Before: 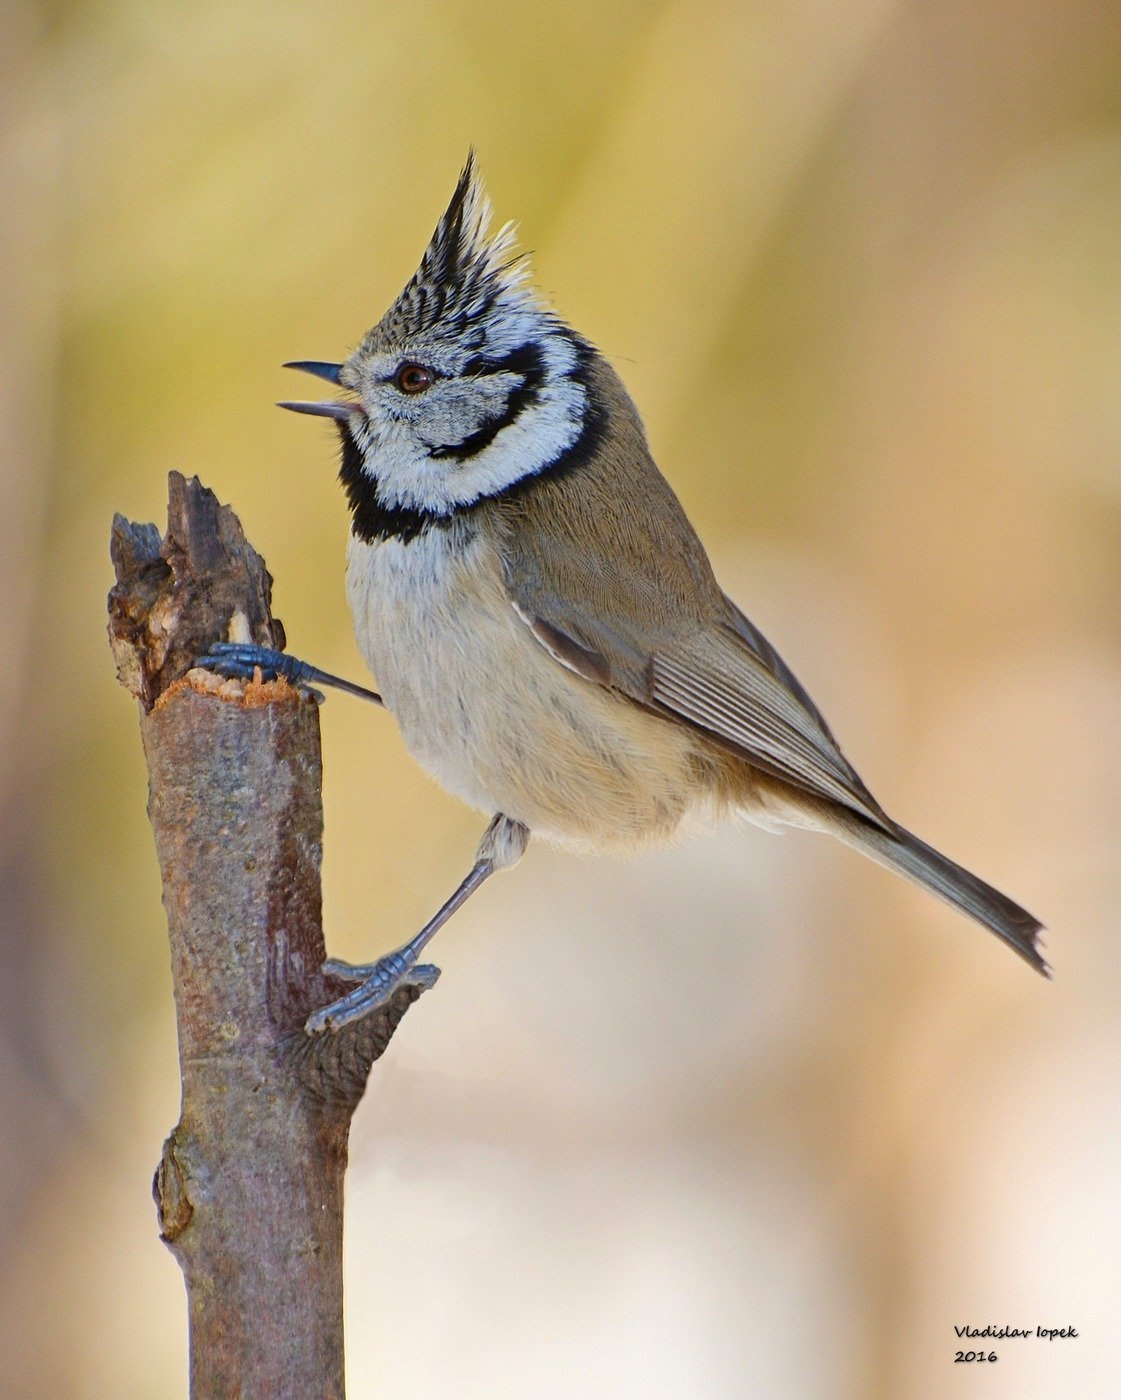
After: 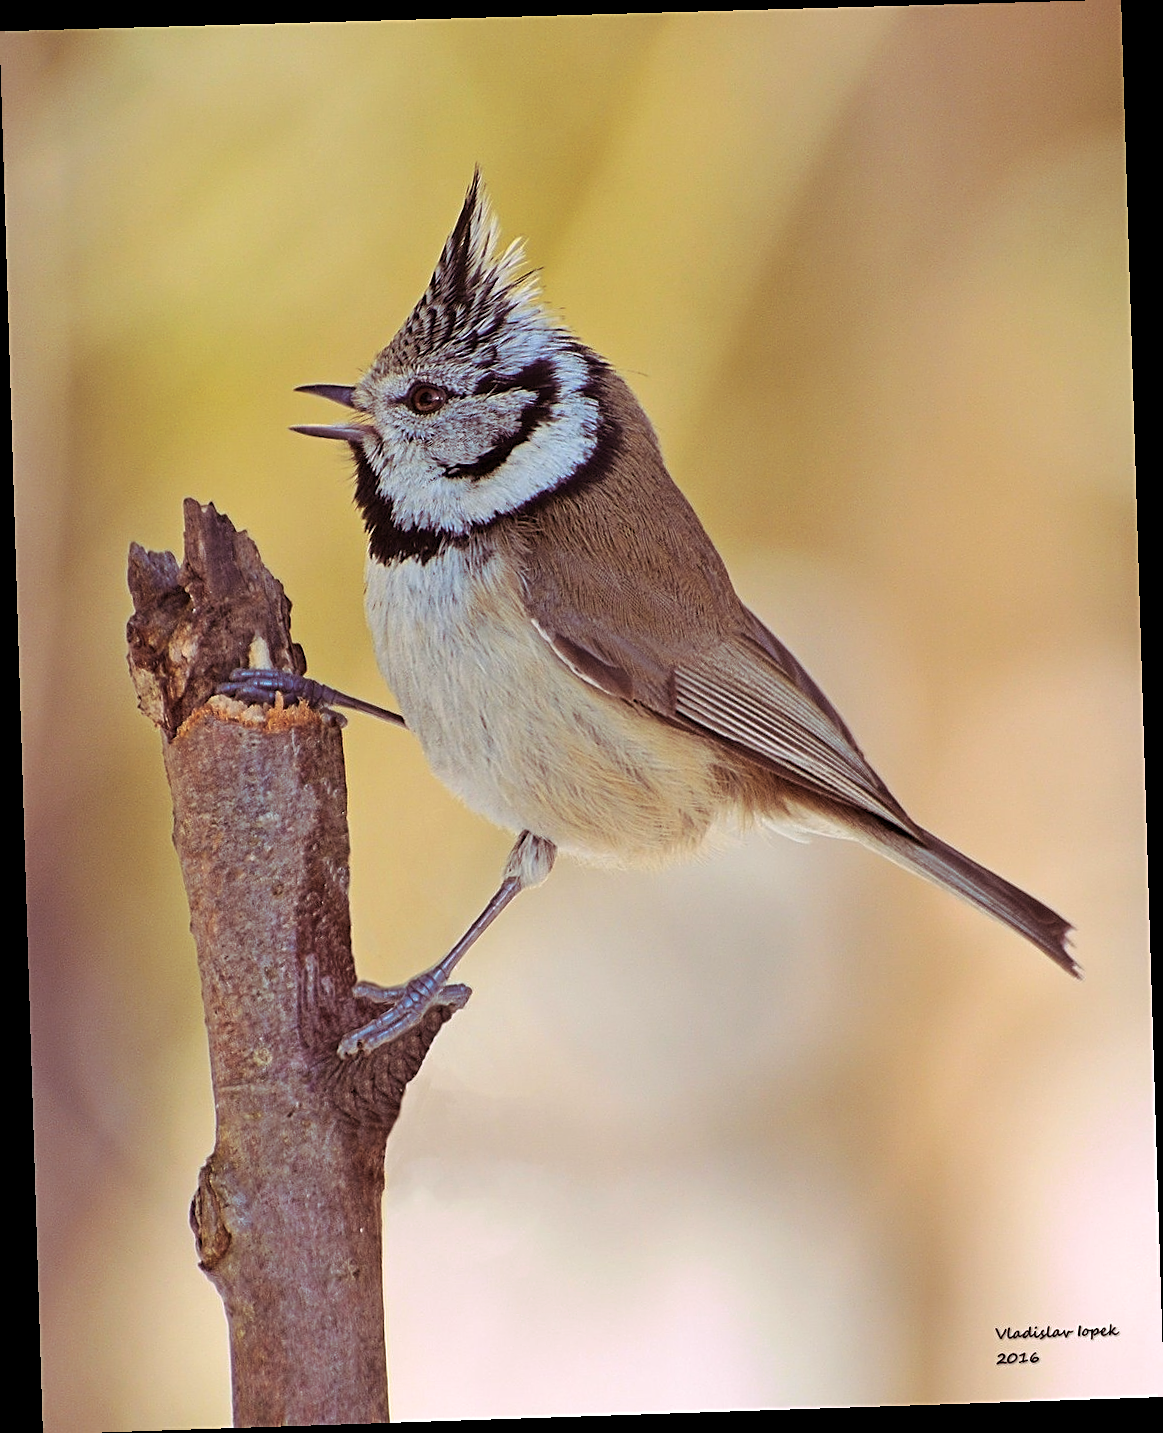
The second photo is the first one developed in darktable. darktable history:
split-toning: highlights › hue 298.8°, highlights › saturation 0.73, compress 41.76%
sharpen: on, module defaults
white balance: red 1.009, blue 0.985
rotate and perspective: rotation -1.77°, lens shift (horizontal) 0.004, automatic cropping off
